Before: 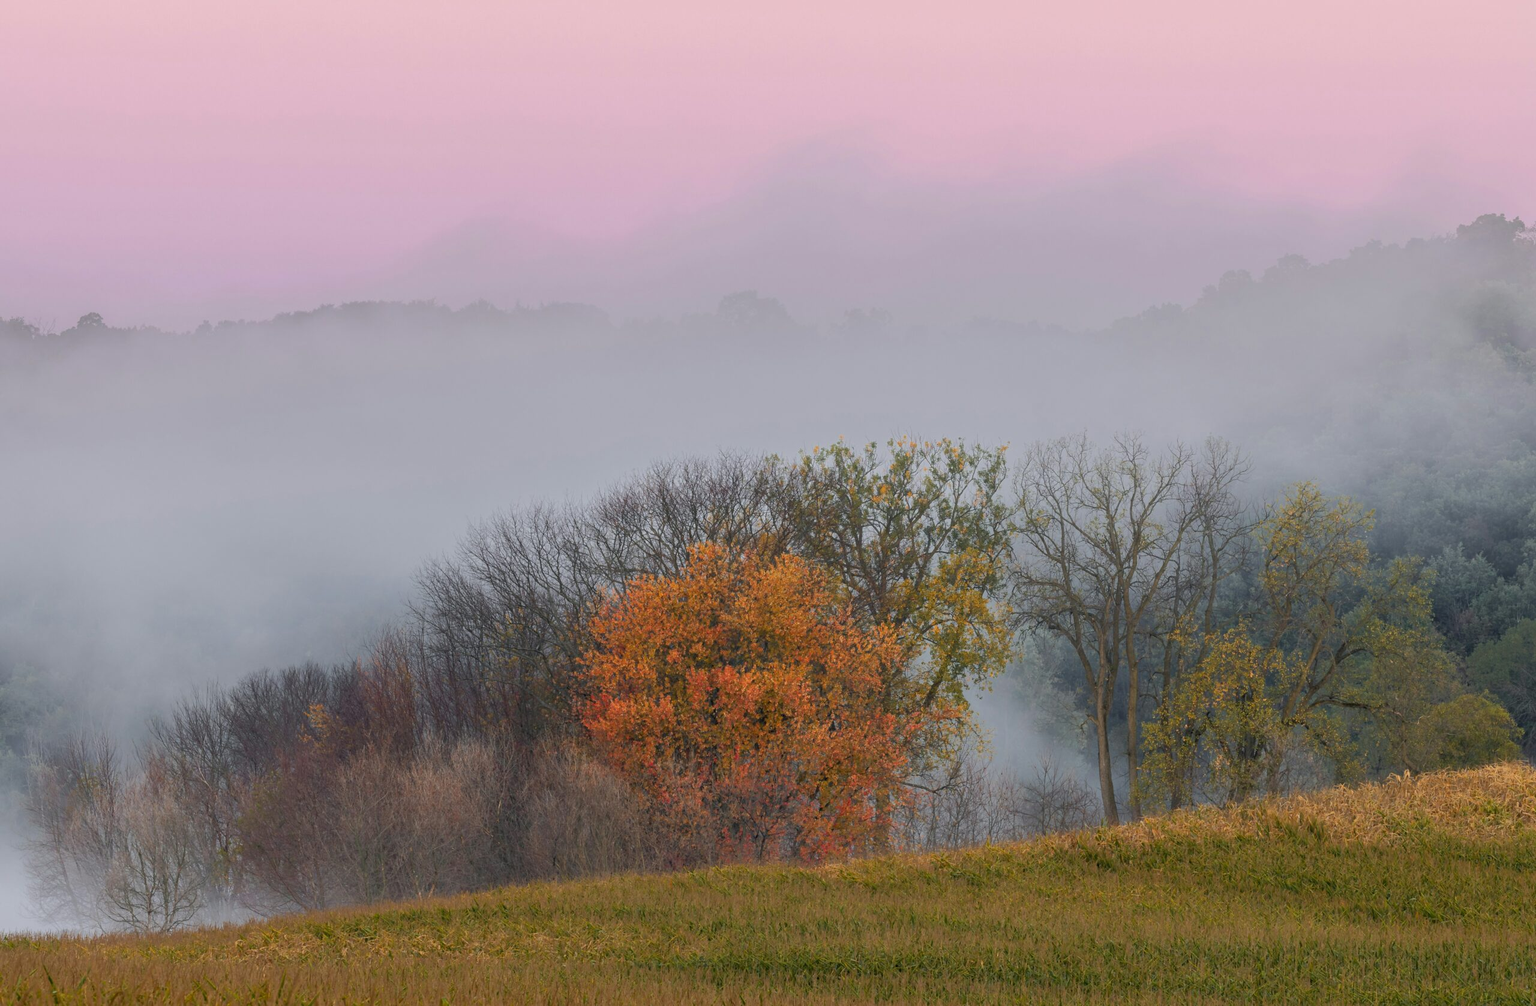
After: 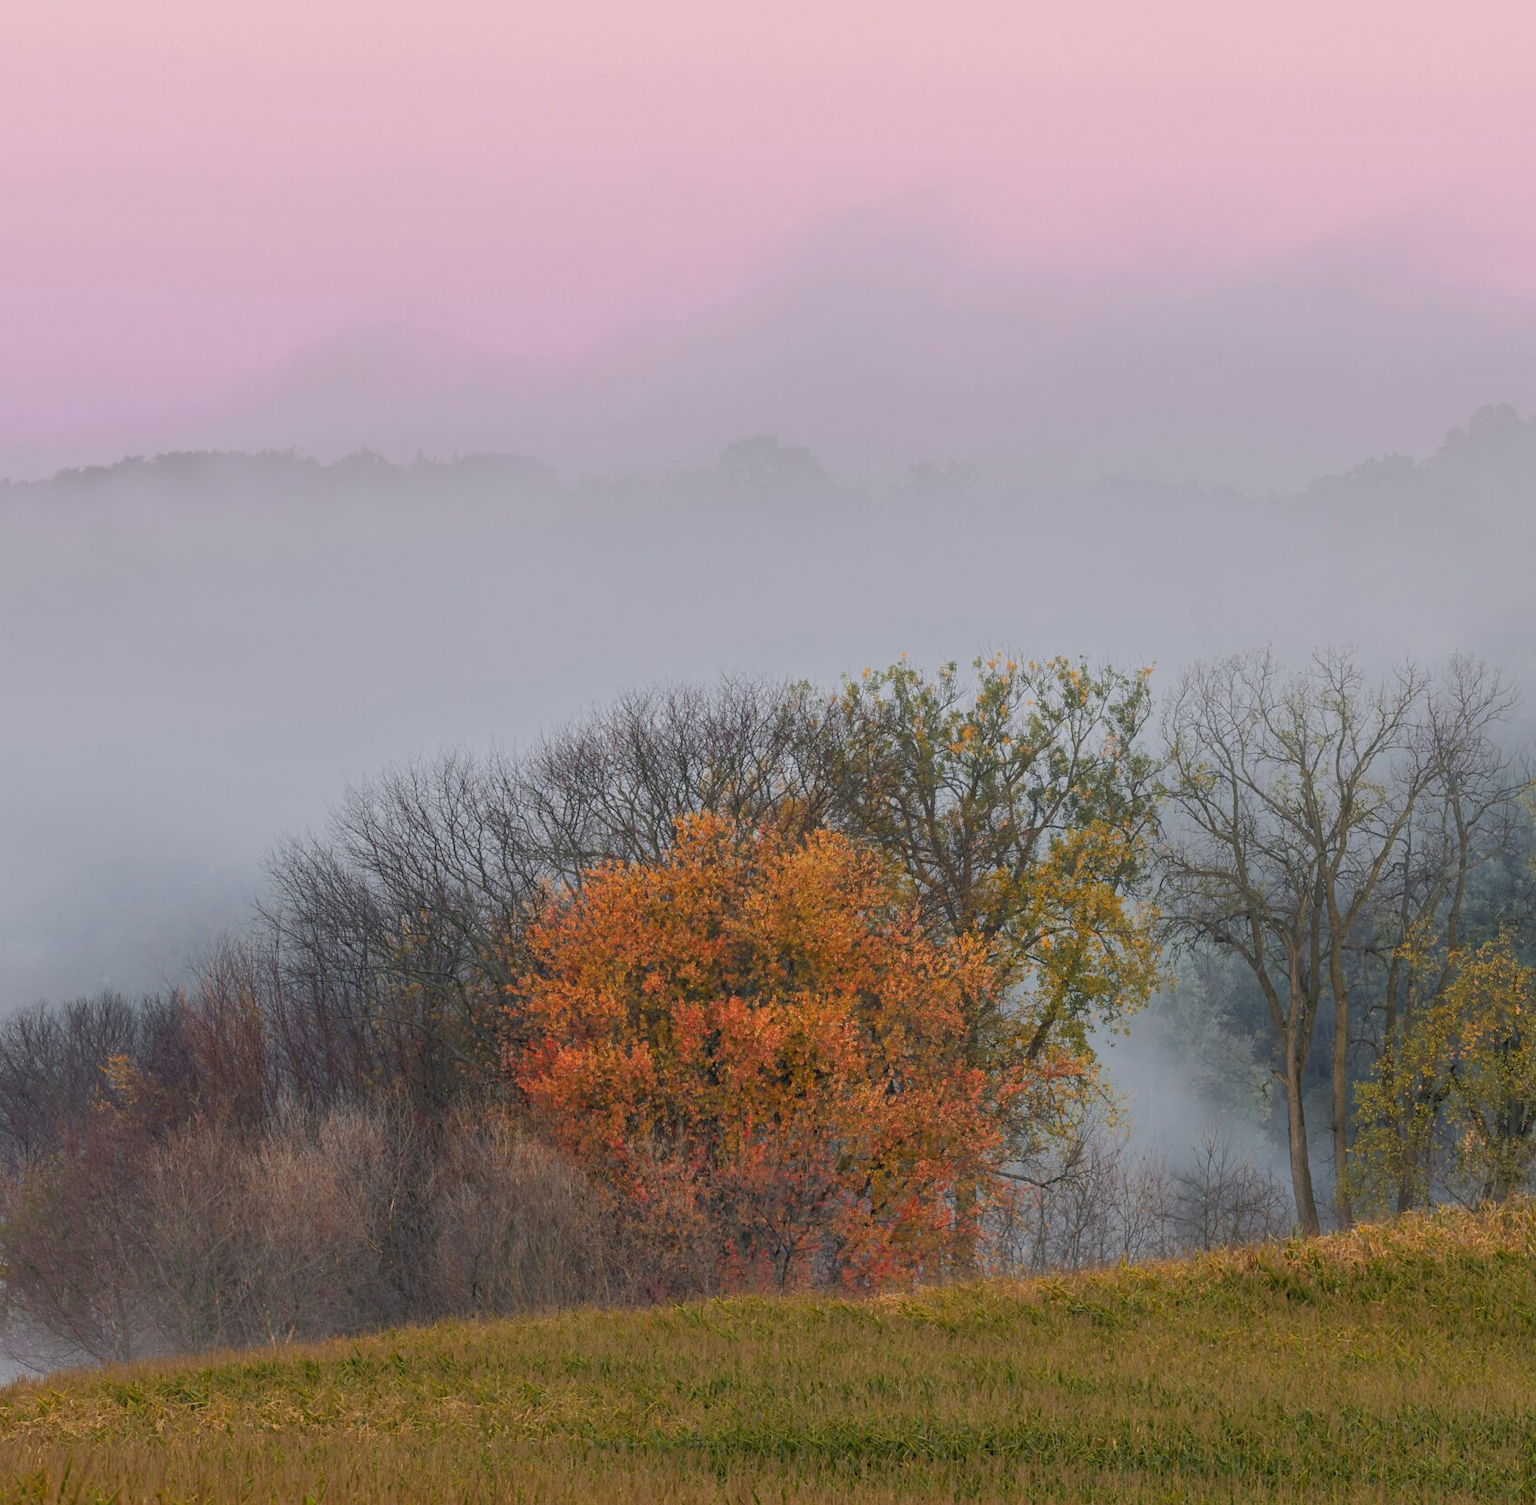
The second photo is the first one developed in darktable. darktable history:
crop and rotate: left 15.503%, right 17.695%
